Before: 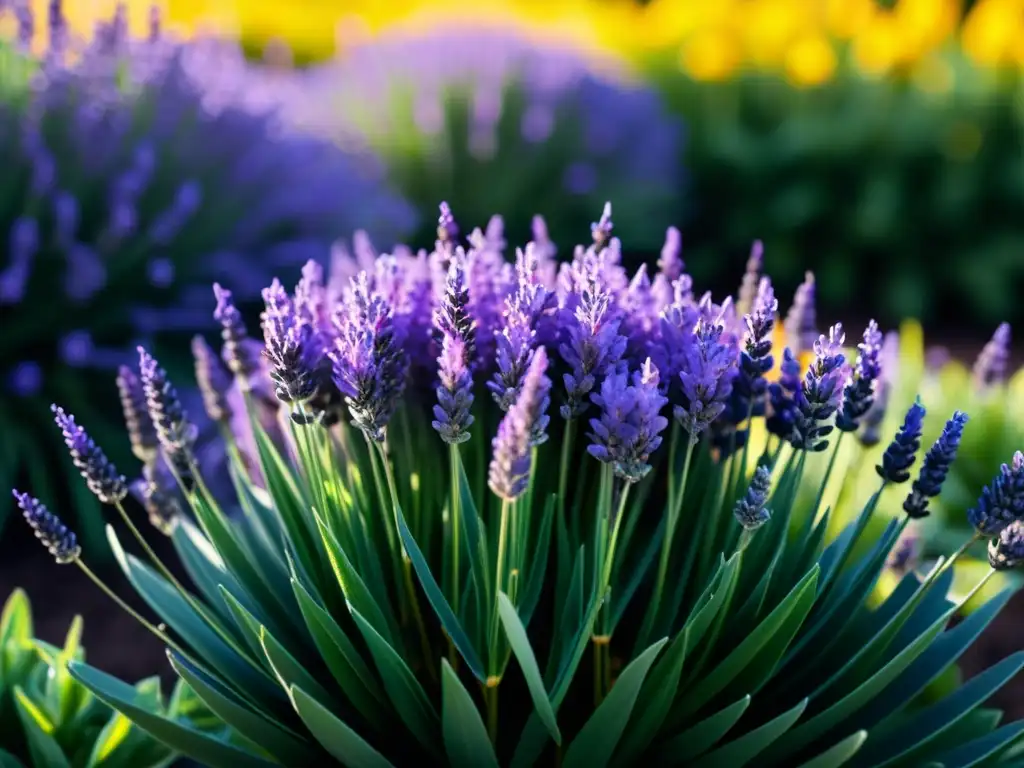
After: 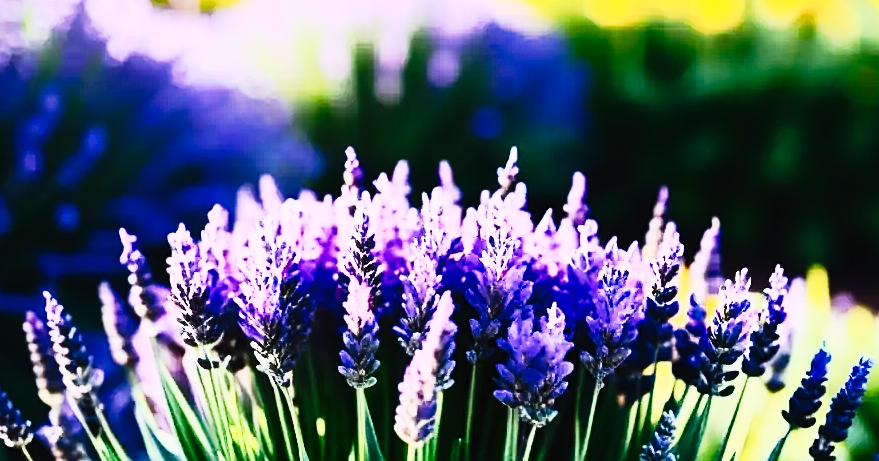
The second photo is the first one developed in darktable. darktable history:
sharpen: on, module defaults
crop and rotate: left 9.256%, top 7.181%, right 4.824%, bottom 32.693%
tone curve: curves: ch0 [(0, 0.014) (0.17, 0.099) (0.398, 0.423) (0.725, 0.828) (0.872, 0.918) (1, 0.981)]; ch1 [(0, 0) (0.402, 0.36) (0.489, 0.491) (0.5, 0.503) (0.515, 0.52) (0.545, 0.572) (0.615, 0.662) (0.701, 0.725) (1, 1)]; ch2 [(0, 0) (0.42, 0.458) (0.485, 0.499) (0.503, 0.503) (0.531, 0.542) (0.561, 0.594) (0.644, 0.694) (0.717, 0.753) (1, 0.991)], preserve colors none
contrast brightness saturation: contrast 0.609, brightness 0.347, saturation 0.148
